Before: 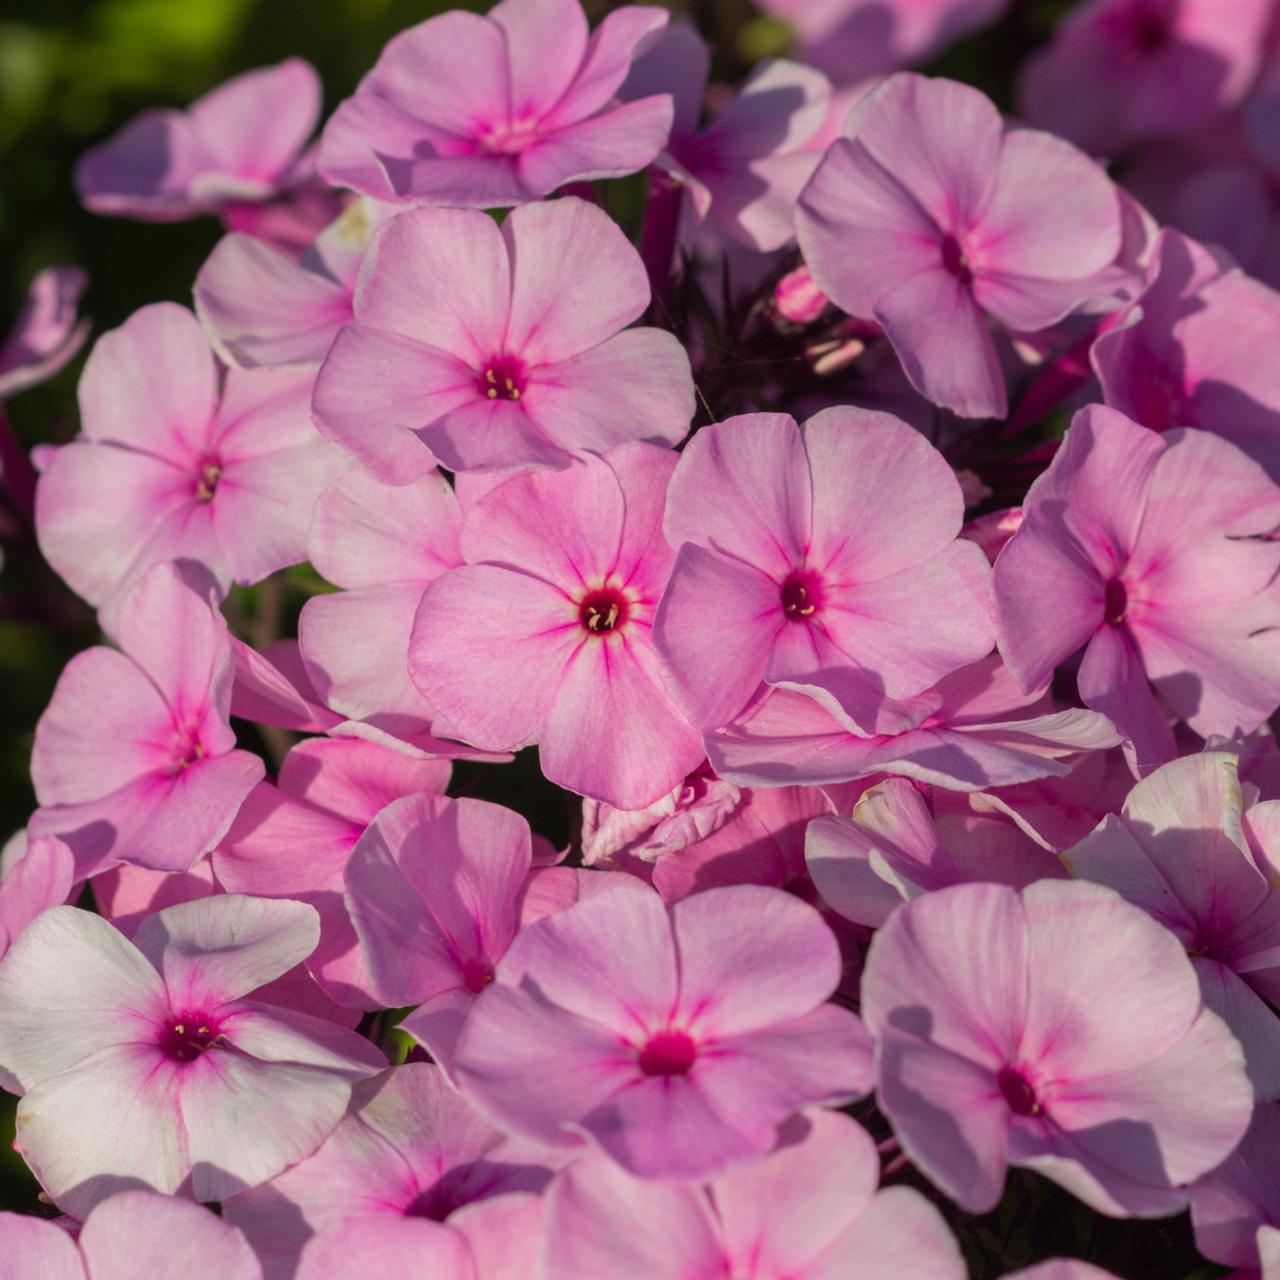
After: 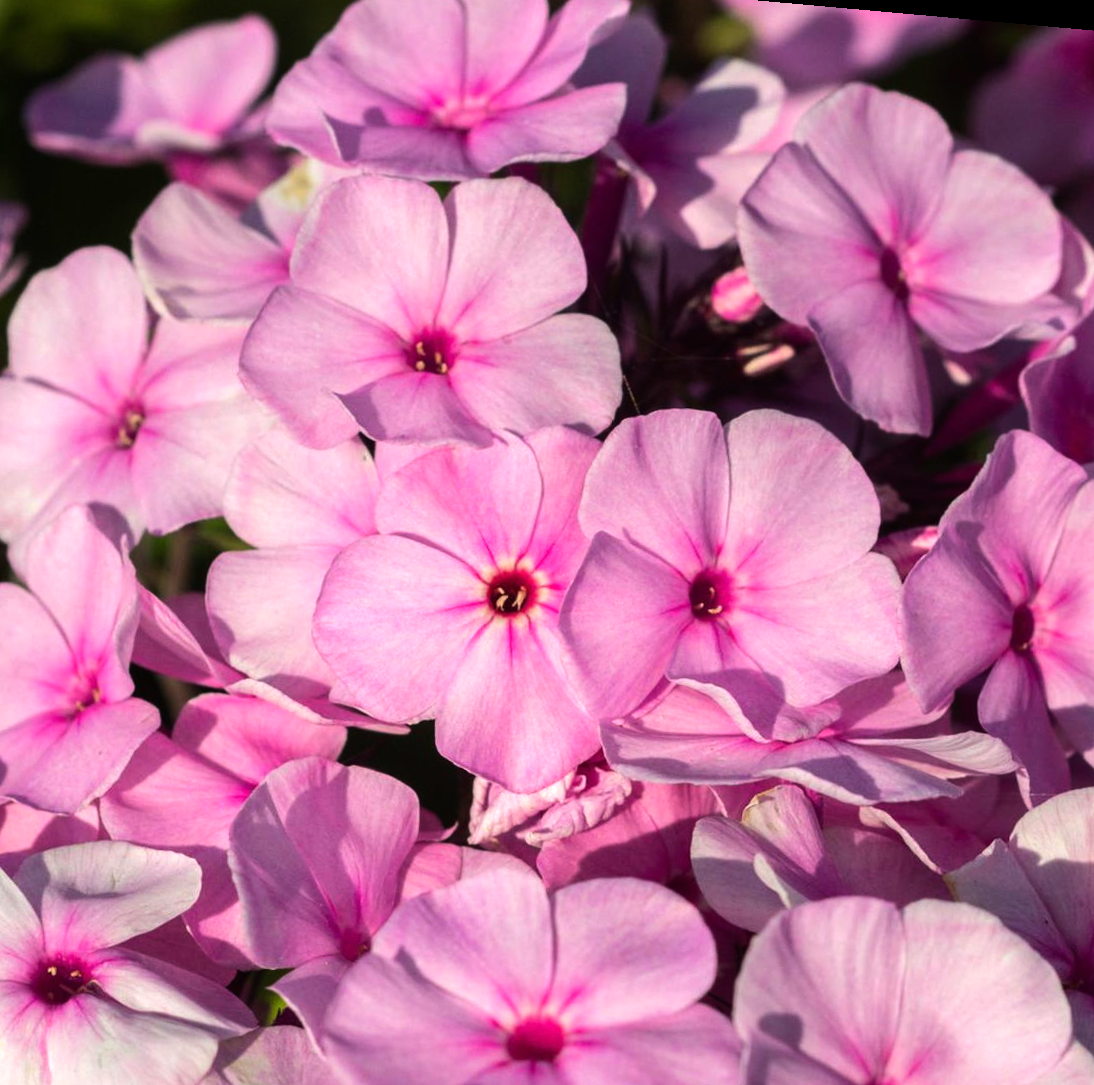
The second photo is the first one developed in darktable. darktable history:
crop and rotate: left 10.77%, top 5.1%, right 10.41%, bottom 16.76%
tone equalizer: -8 EV -0.75 EV, -7 EV -0.7 EV, -6 EV -0.6 EV, -5 EV -0.4 EV, -3 EV 0.4 EV, -2 EV 0.6 EV, -1 EV 0.7 EV, +0 EV 0.75 EV, edges refinement/feathering 500, mask exposure compensation -1.57 EV, preserve details no
rotate and perspective: rotation 5.12°, automatic cropping off
